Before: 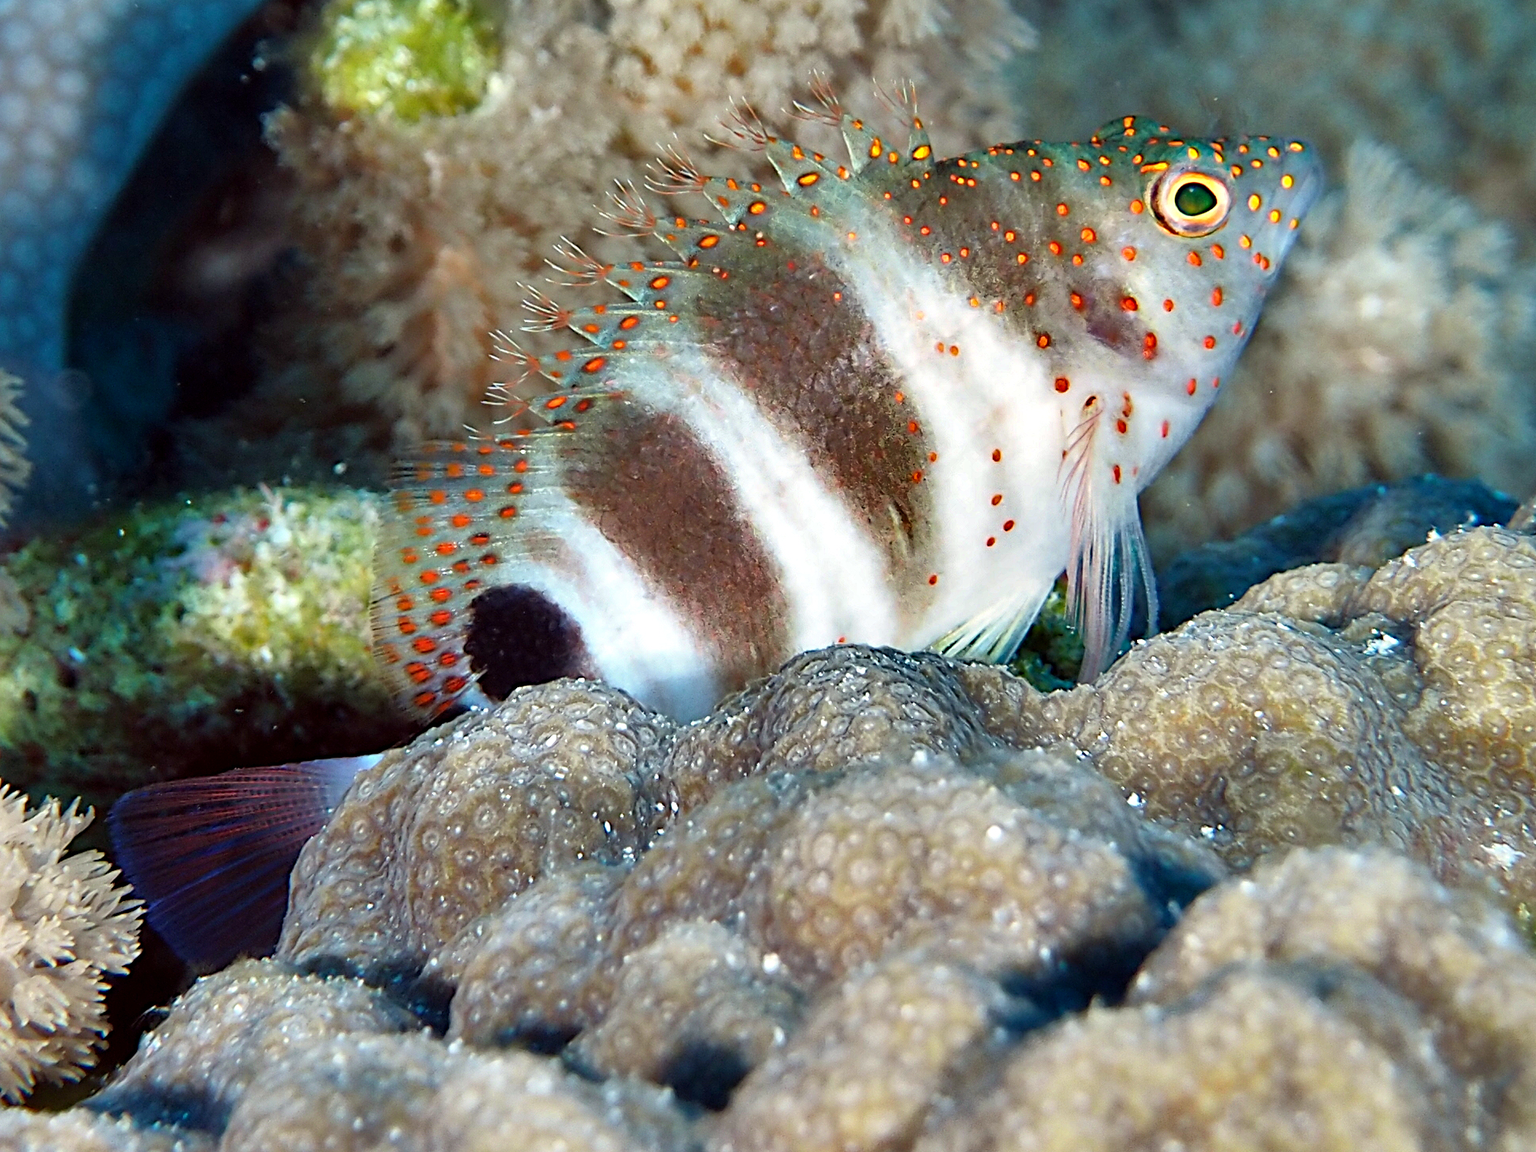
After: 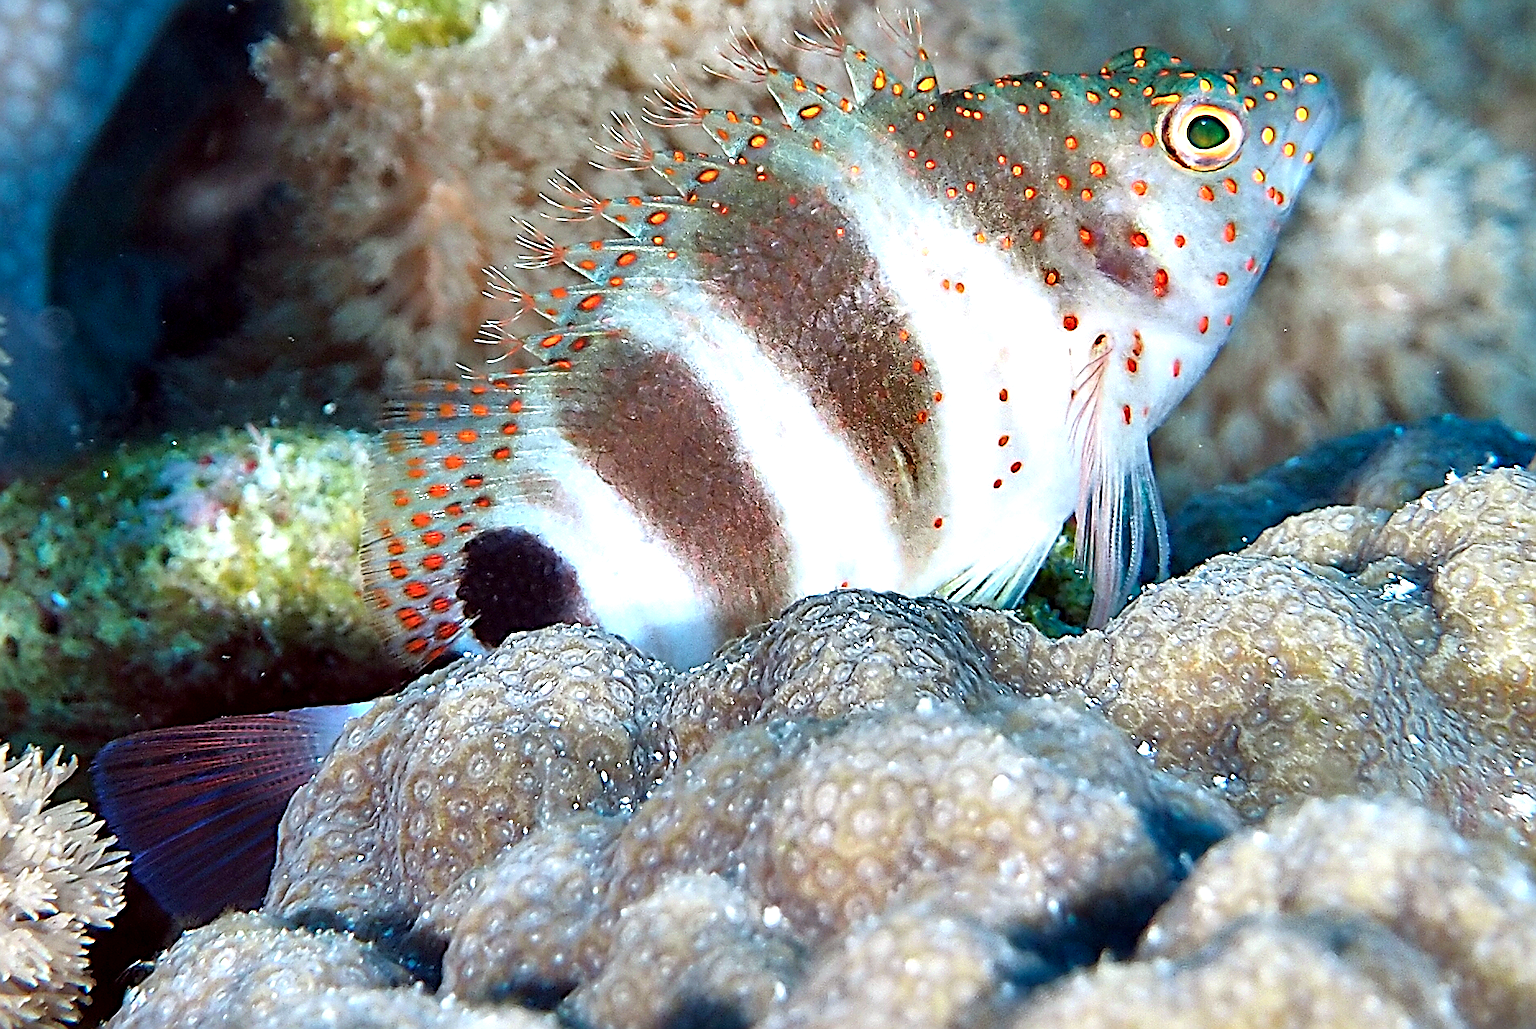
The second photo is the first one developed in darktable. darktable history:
crop: left 1.247%, top 6.144%, right 1.287%, bottom 6.748%
color correction: highlights a* -0.702, highlights b* -9.1
sharpen: radius 1.39, amount 1.247, threshold 0.685
exposure: black level correction 0.001, exposure 0.499 EV, compensate exposure bias true, compensate highlight preservation false
